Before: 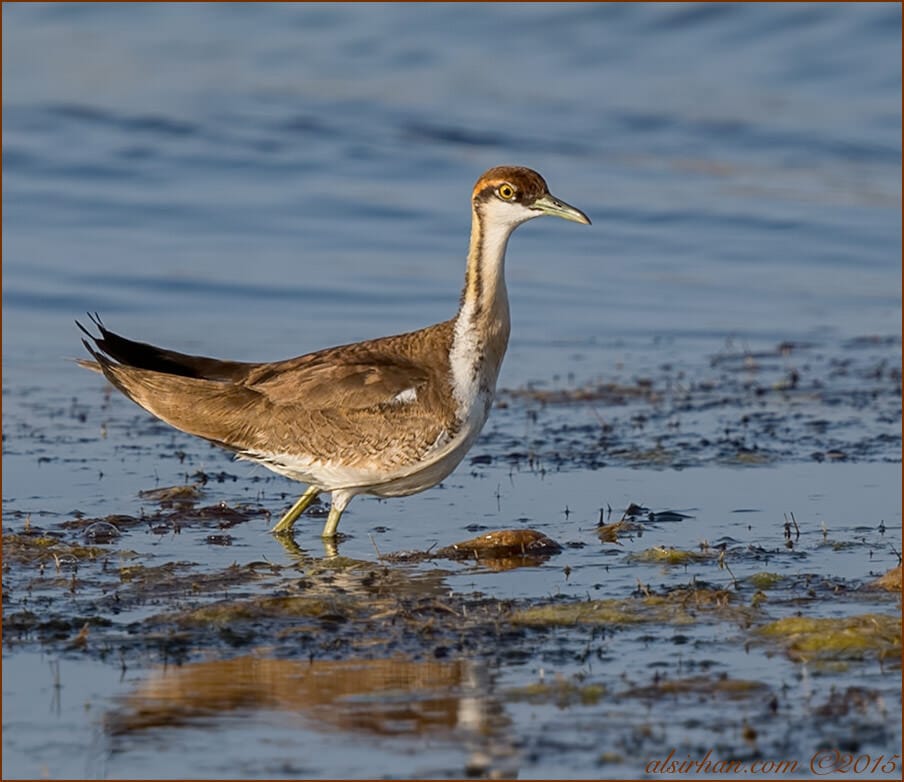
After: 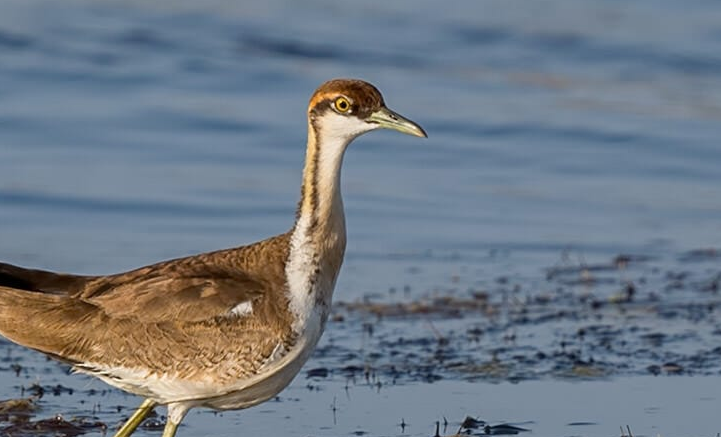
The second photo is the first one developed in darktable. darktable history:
crop: left 18.245%, top 11.128%, right 1.906%, bottom 32.964%
